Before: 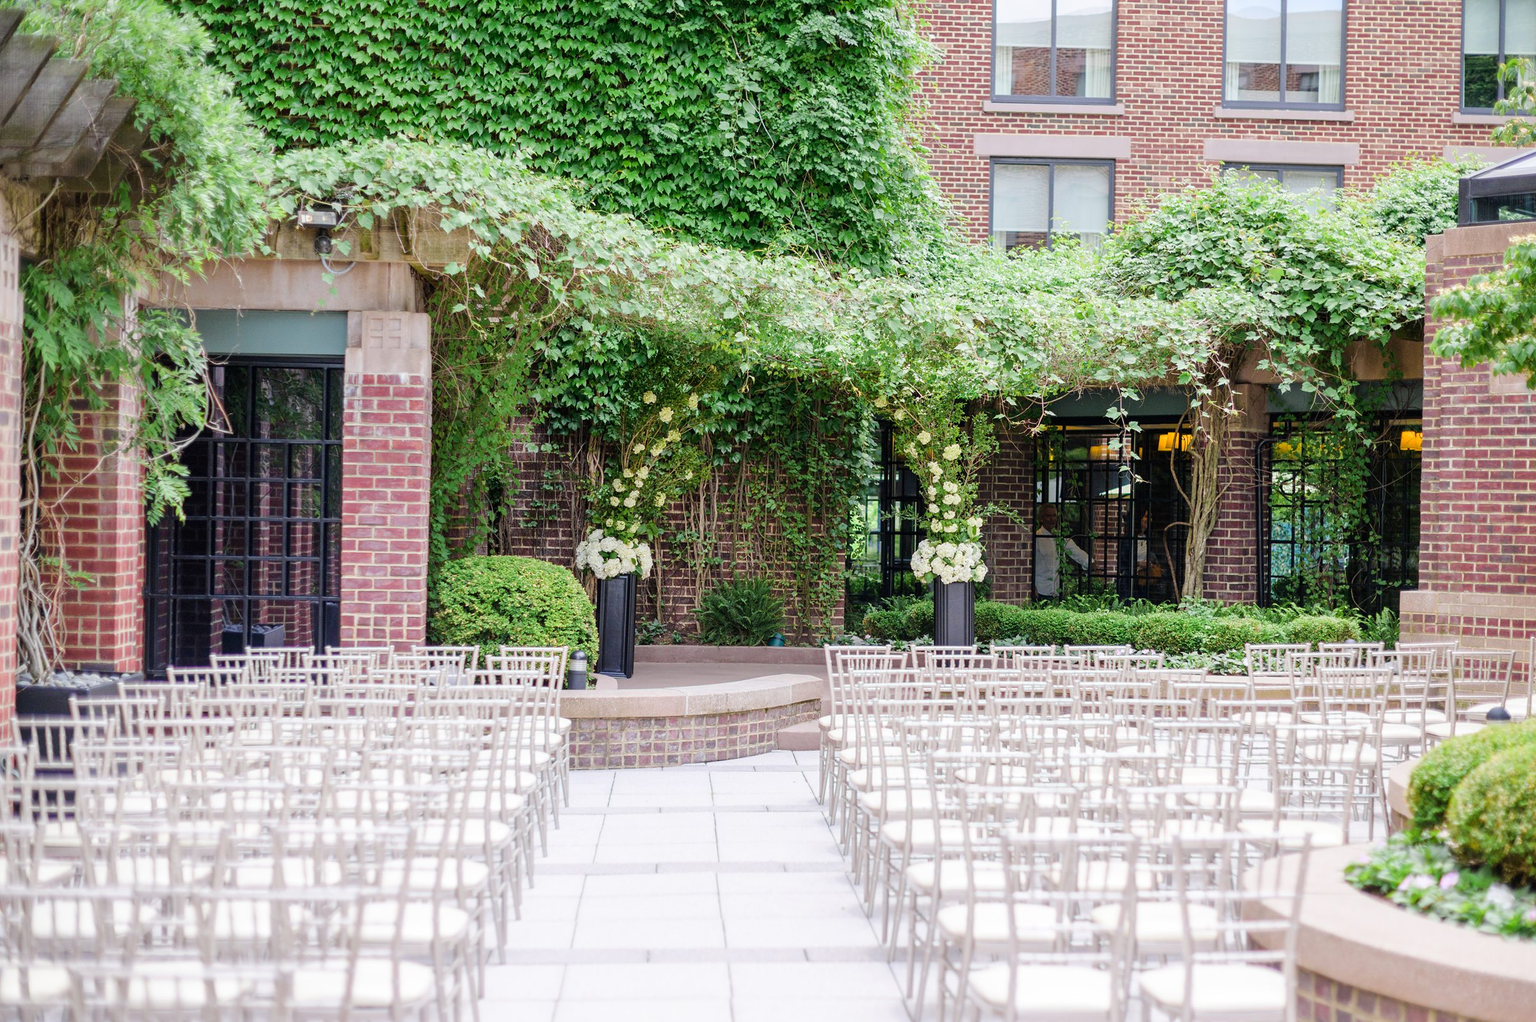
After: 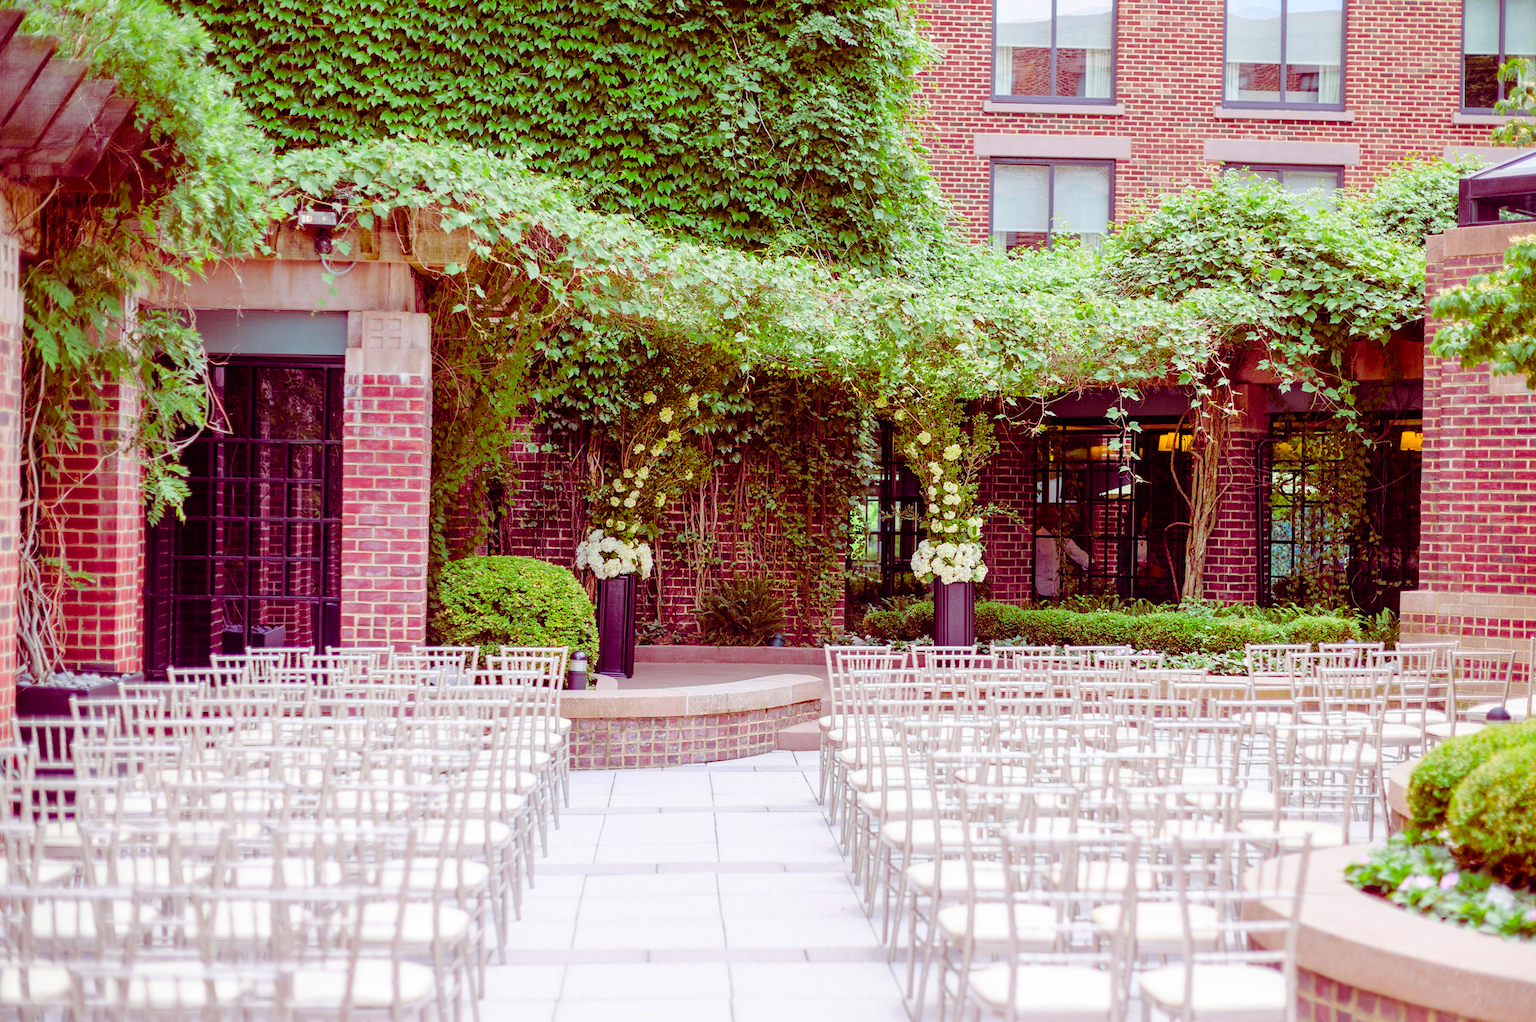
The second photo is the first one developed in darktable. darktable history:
color balance rgb: shadows lift › luminance -18.5%, shadows lift › chroma 35.218%, linear chroma grading › global chroma 9.064%, perceptual saturation grading › global saturation 25.867%
